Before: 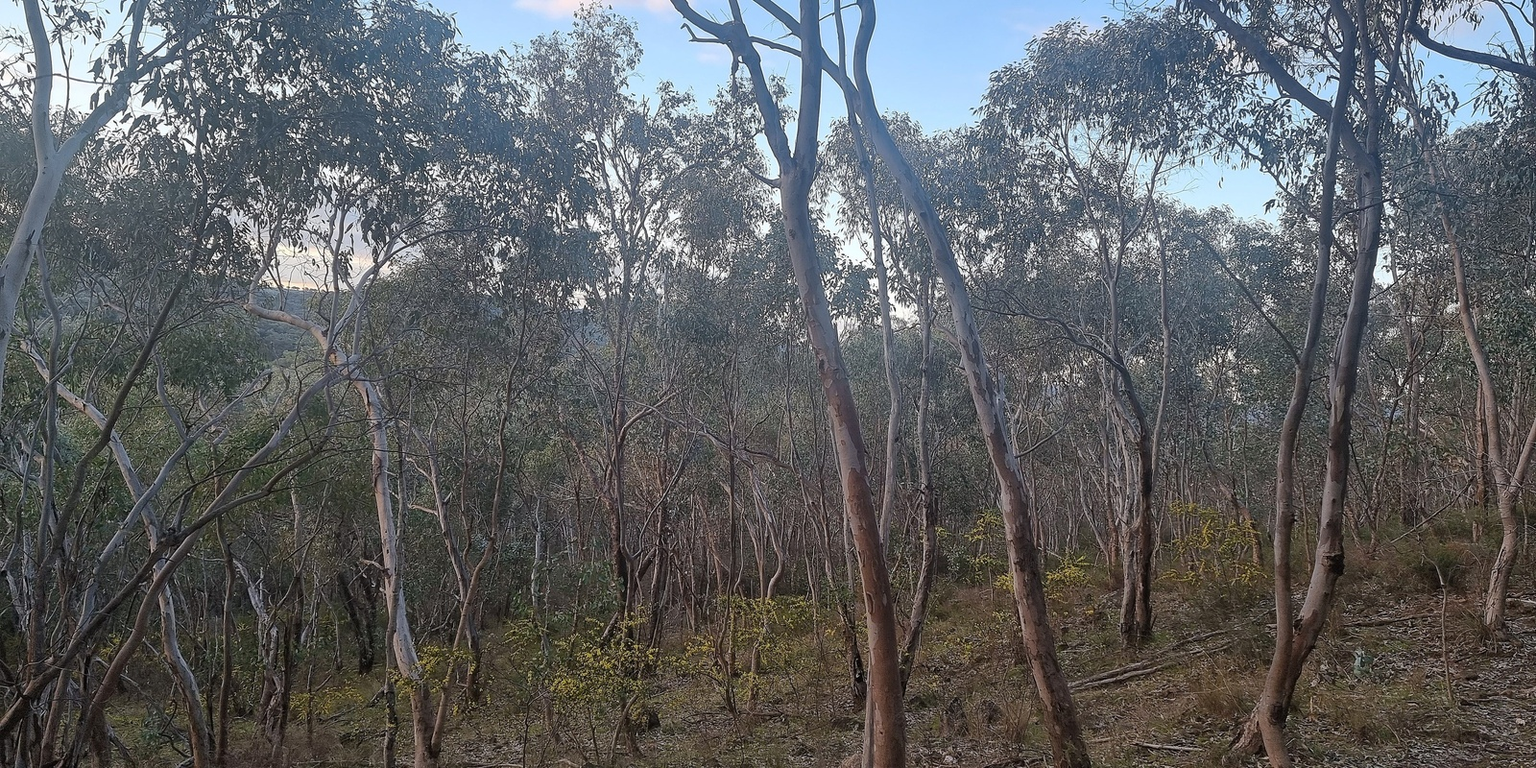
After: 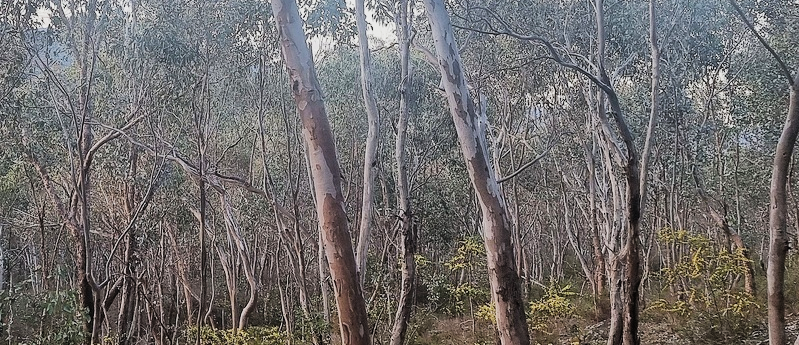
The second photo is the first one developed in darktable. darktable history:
crop: left 35.055%, top 36.865%, right 14.954%, bottom 19.949%
exposure: black level correction 0, exposure 0.952 EV, compensate highlight preservation false
filmic rgb: black relative exposure -7.5 EV, white relative exposure 4.99 EV, hardness 3.33, contrast 1.297, color science v5 (2021), contrast in shadows safe, contrast in highlights safe
